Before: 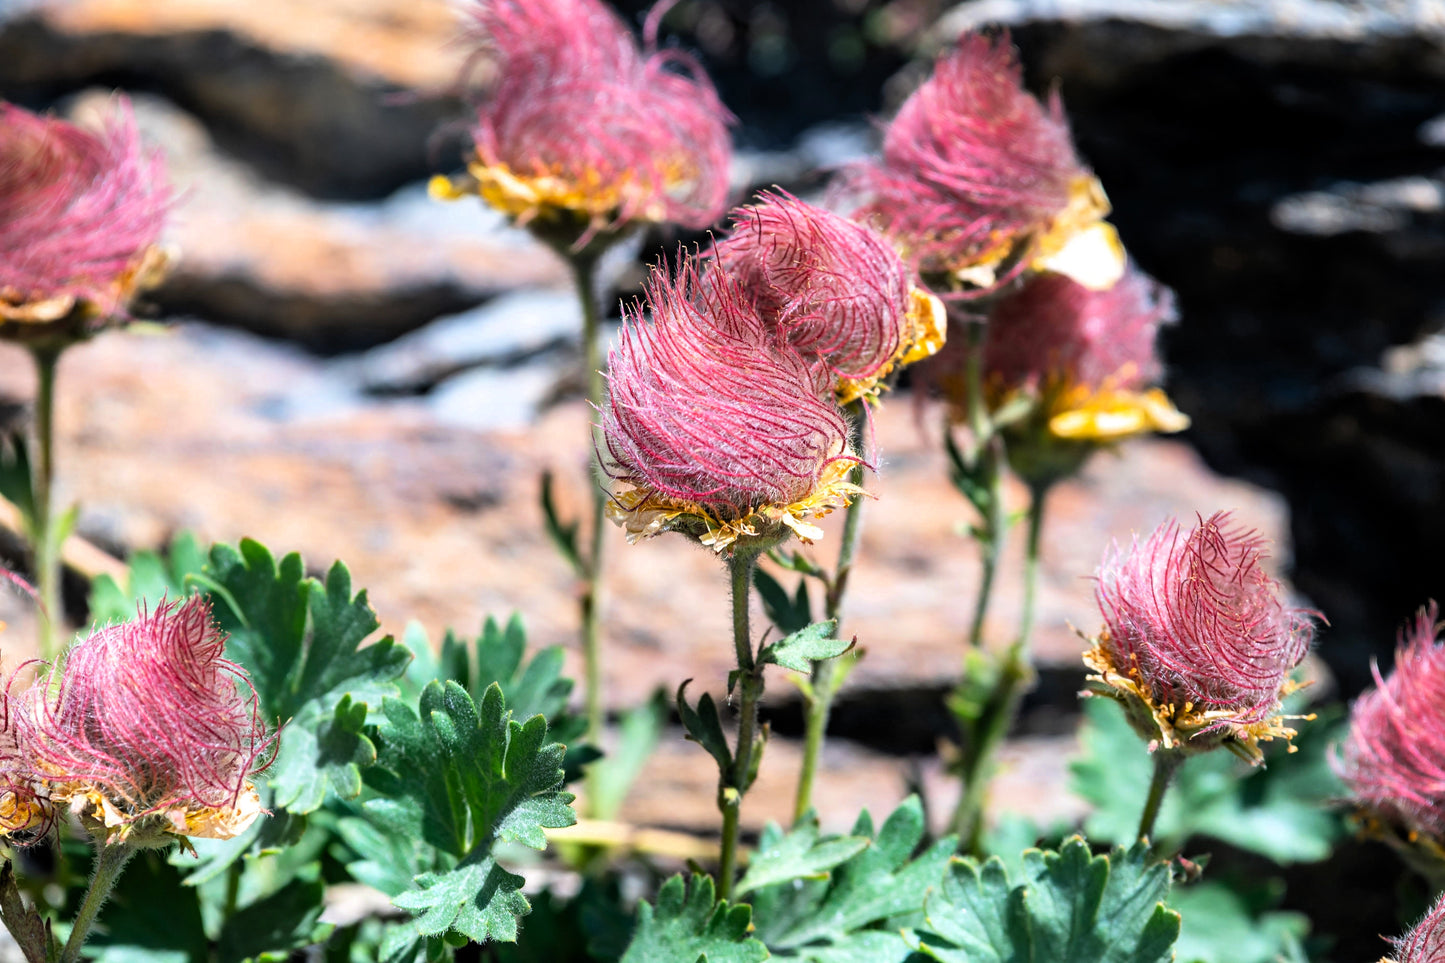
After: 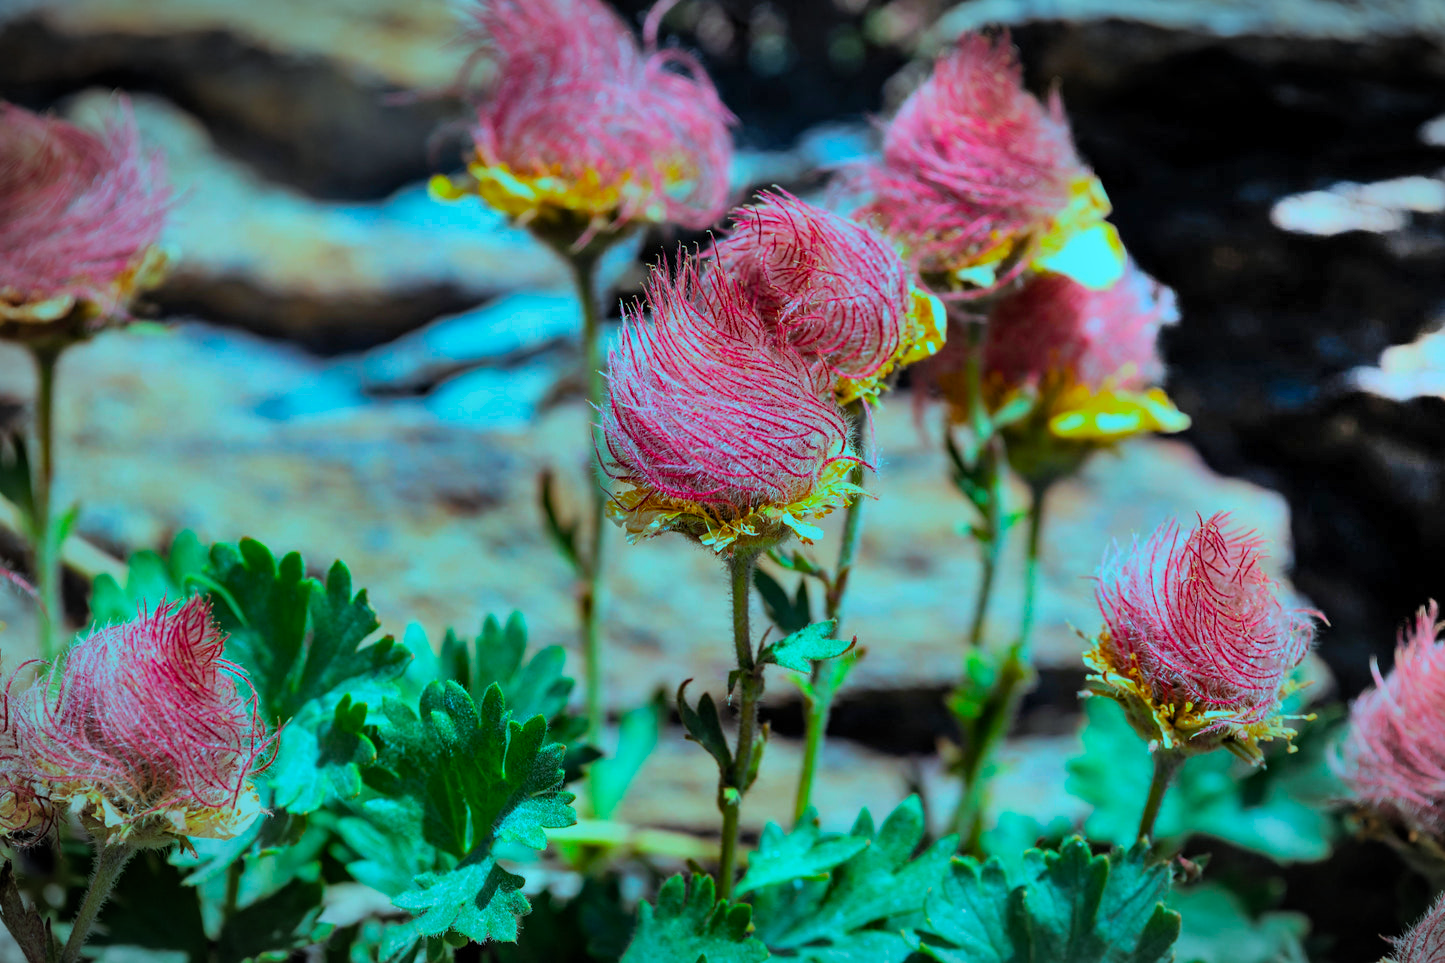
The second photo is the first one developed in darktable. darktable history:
shadows and highlights: radius 124.47, shadows 98.97, white point adjustment -3.12, highlights -99.82, soften with gaussian
vignetting: automatic ratio true
tone equalizer: edges refinement/feathering 500, mask exposure compensation -1.57 EV, preserve details no
color balance rgb: highlights gain › luminance -33.108%, highlights gain › chroma 5.723%, highlights gain › hue 214.05°, perceptual saturation grading › global saturation 40.081%, global vibrance 9.208%
